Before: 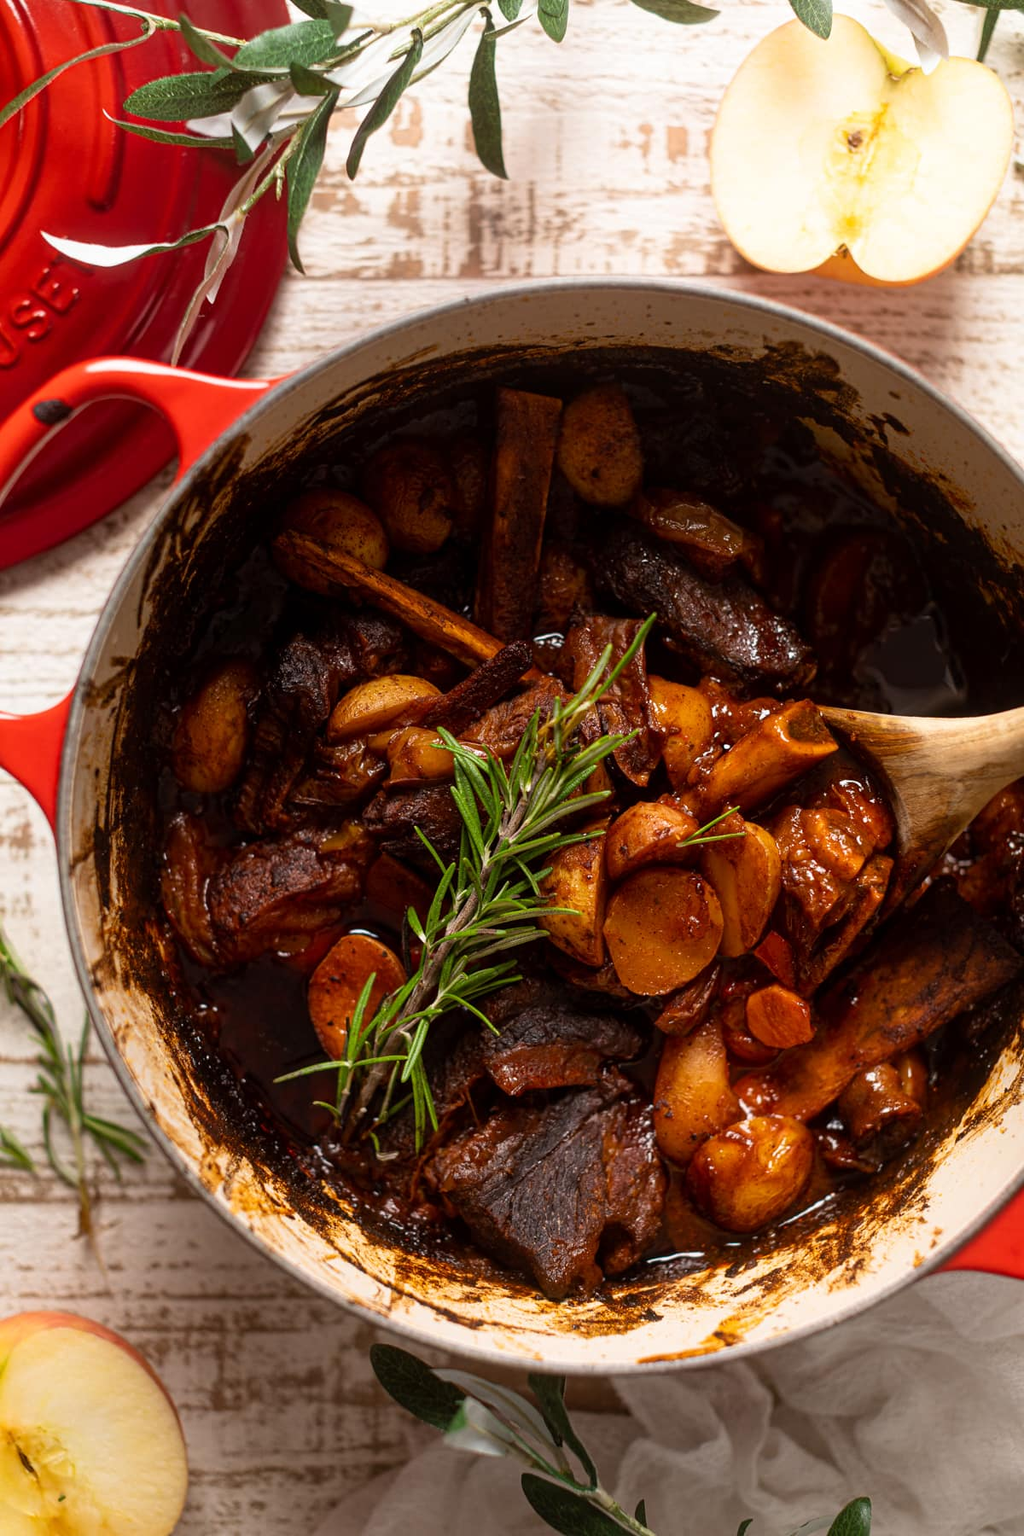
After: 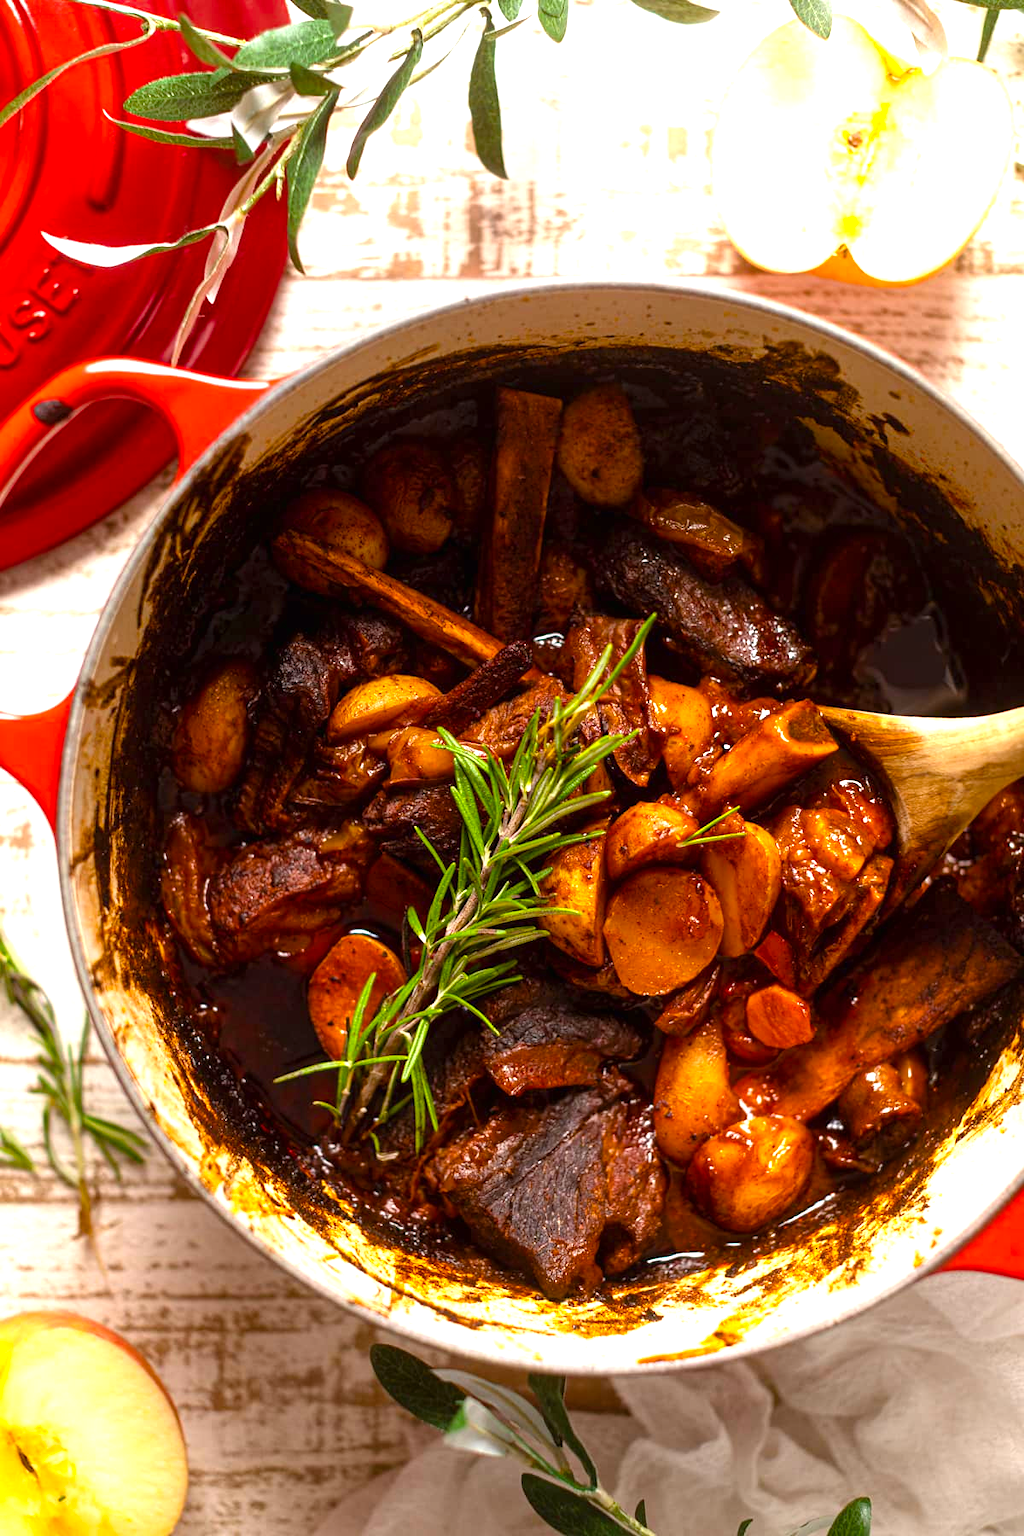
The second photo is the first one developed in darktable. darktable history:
exposure: black level correction 0, exposure 0.948 EV, compensate highlight preservation false
color balance rgb: linear chroma grading › shadows 16.07%, perceptual saturation grading › global saturation 19.443%, global vibrance 9.717%
